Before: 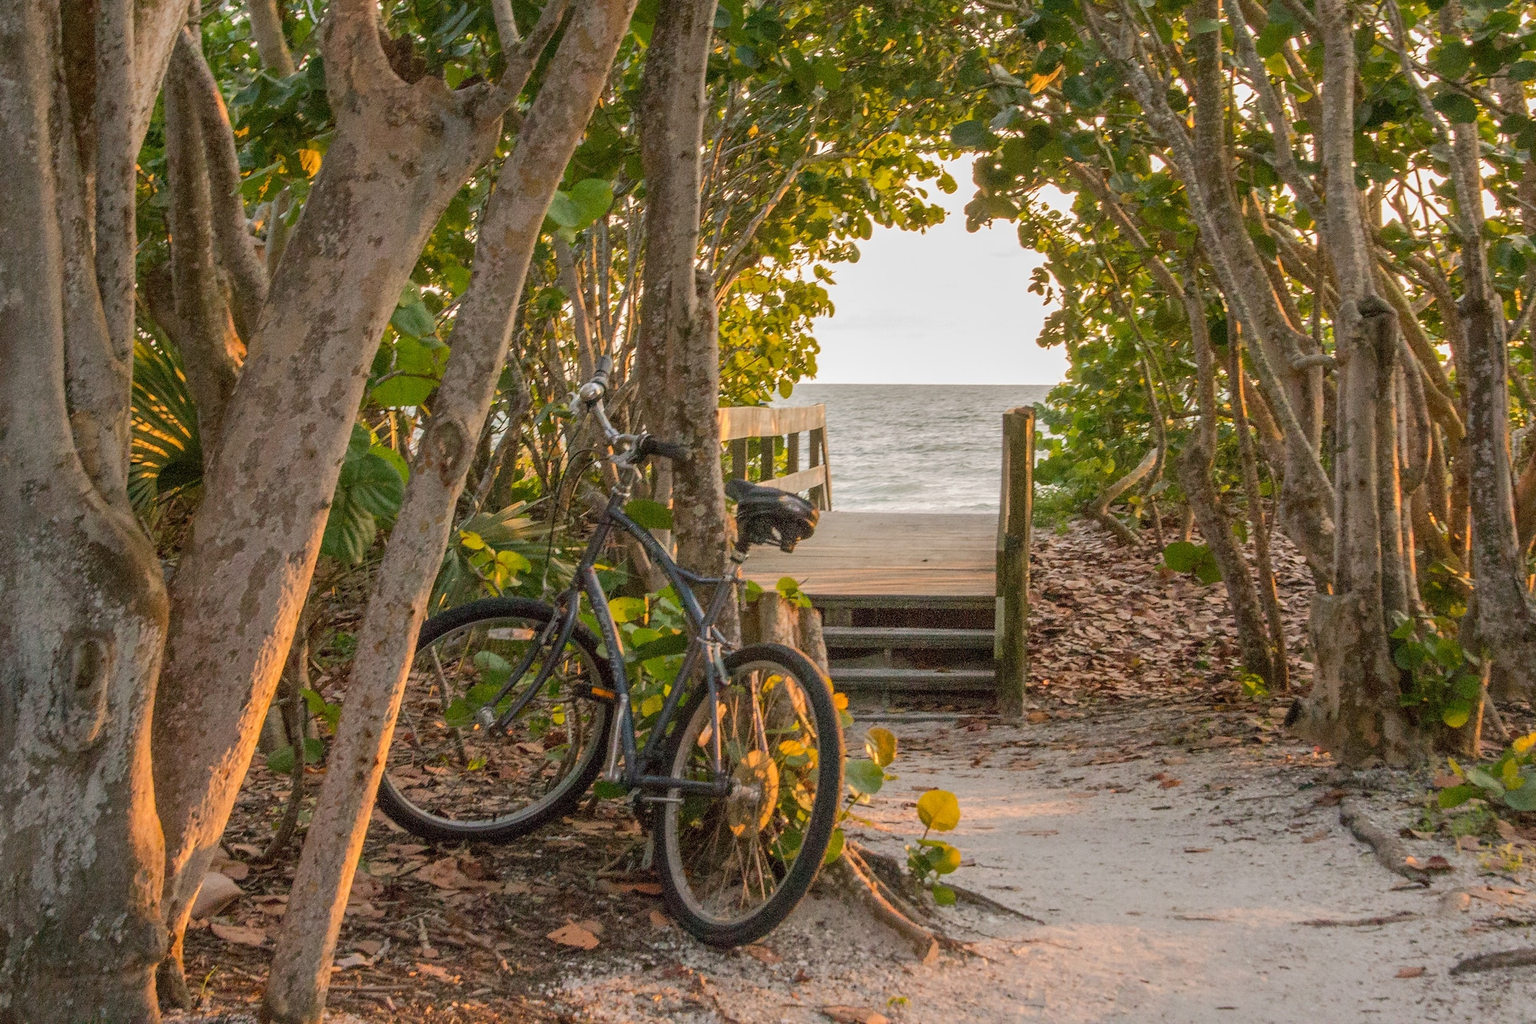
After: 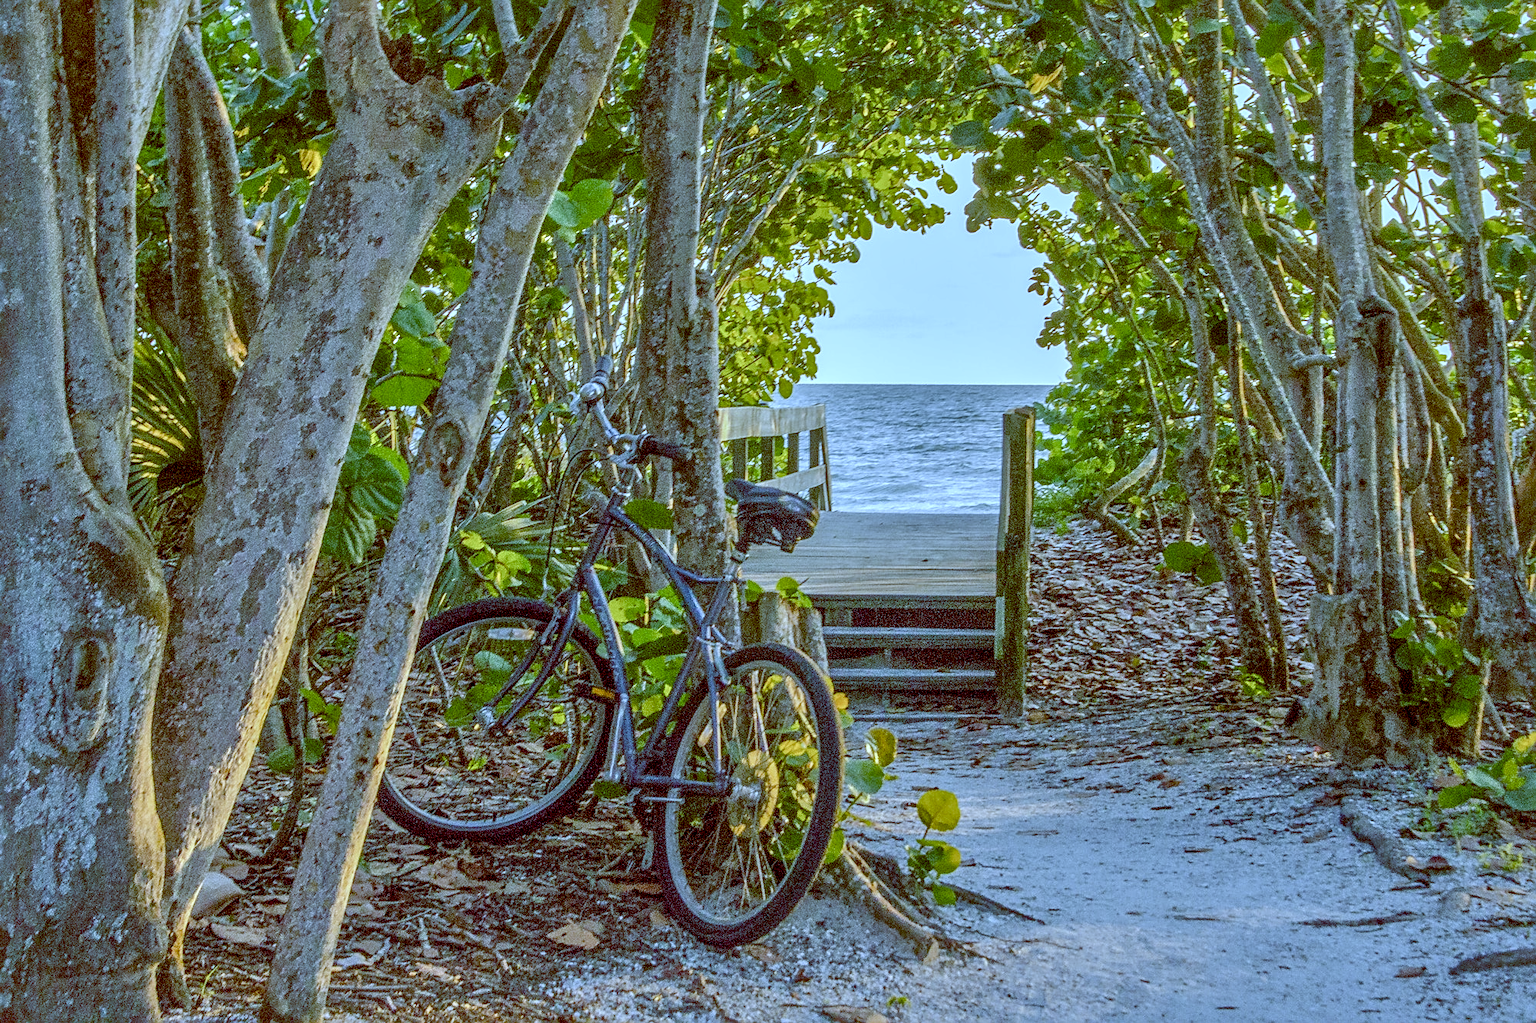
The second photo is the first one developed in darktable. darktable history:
local contrast: highlights 0%, shadows 0%, detail 182%
white balance: red 0.766, blue 1.537
exposure: black level correction 0, exposure 0.7 EV, compensate highlight preservation false
color balance rgb: shadows lift › chroma 1%, shadows lift › hue 113°, highlights gain › chroma 0.2%, highlights gain › hue 333°, perceptual saturation grading › global saturation 20%, perceptual saturation grading › highlights -50%, perceptual saturation grading › shadows 25%, contrast -10%
tone equalizer: -8 EV -0.002 EV, -7 EV 0.005 EV, -6 EV -0.008 EV, -5 EV 0.007 EV, -4 EV -0.042 EV, -3 EV -0.233 EV, -2 EV -0.662 EV, -1 EV -0.983 EV, +0 EV -0.969 EV, smoothing diameter 2%, edges refinement/feathering 20, mask exposure compensation -1.57 EV, filter diffusion 5
sharpen: on, module defaults
shadows and highlights: on, module defaults
color balance: lift [1, 1.015, 0.987, 0.985], gamma [1, 0.959, 1.042, 0.958], gain [0.927, 0.938, 1.072, 0.928], contrast 1.5%
